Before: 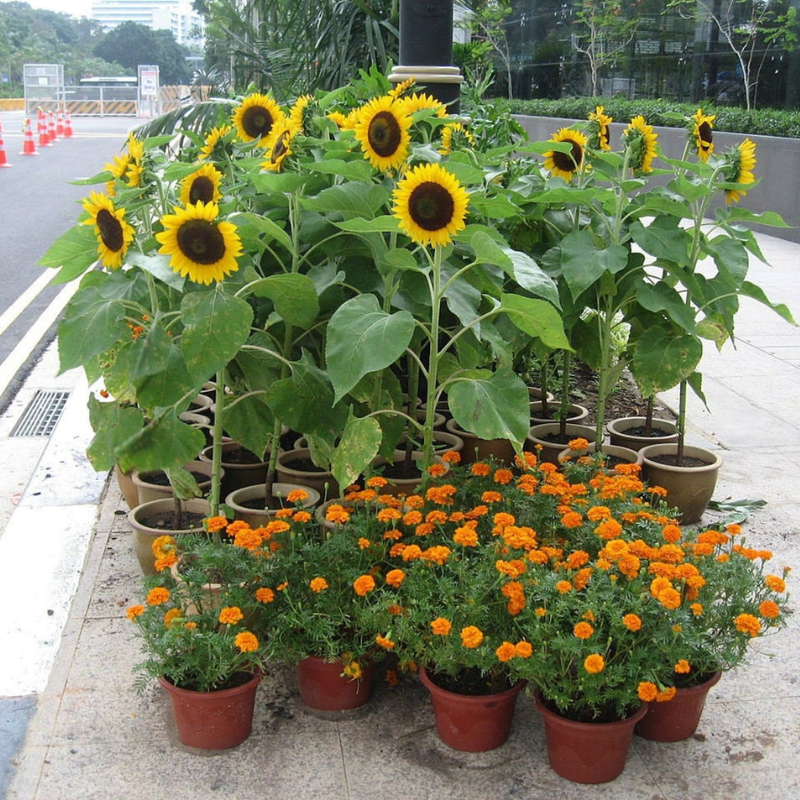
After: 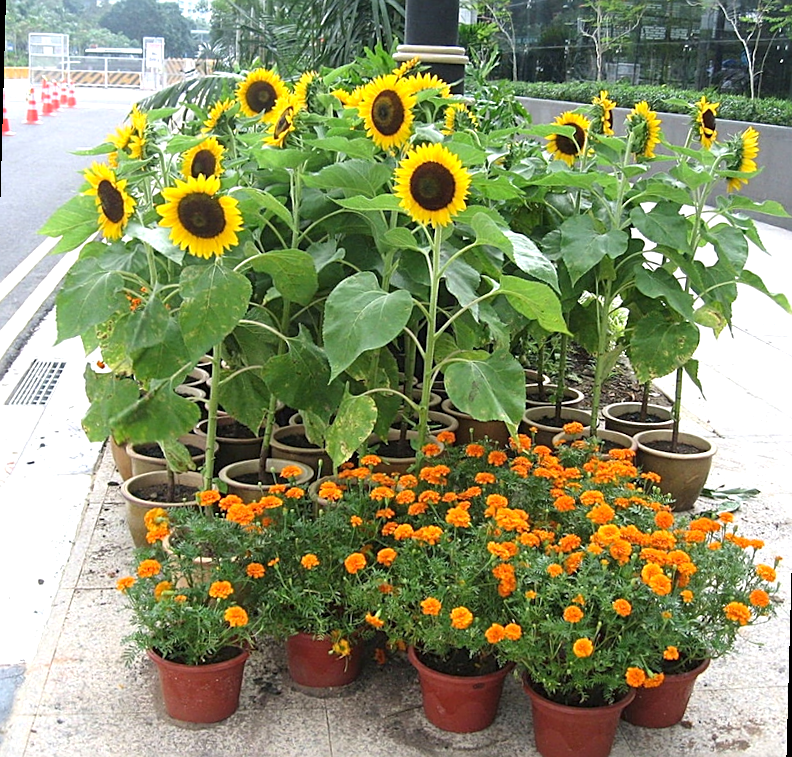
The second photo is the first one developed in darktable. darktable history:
sharpen: on, module defaults
exposure: black level correction 0, exposure 0.5 EV, compensate exposure bias true, compensate highlight preservation false
vibrance: vibrance 10%
rotate and perspective: rotation 1.57°, crop left 0.018, crop right 0.982, crop top 0.039, crop bottom 0.961
